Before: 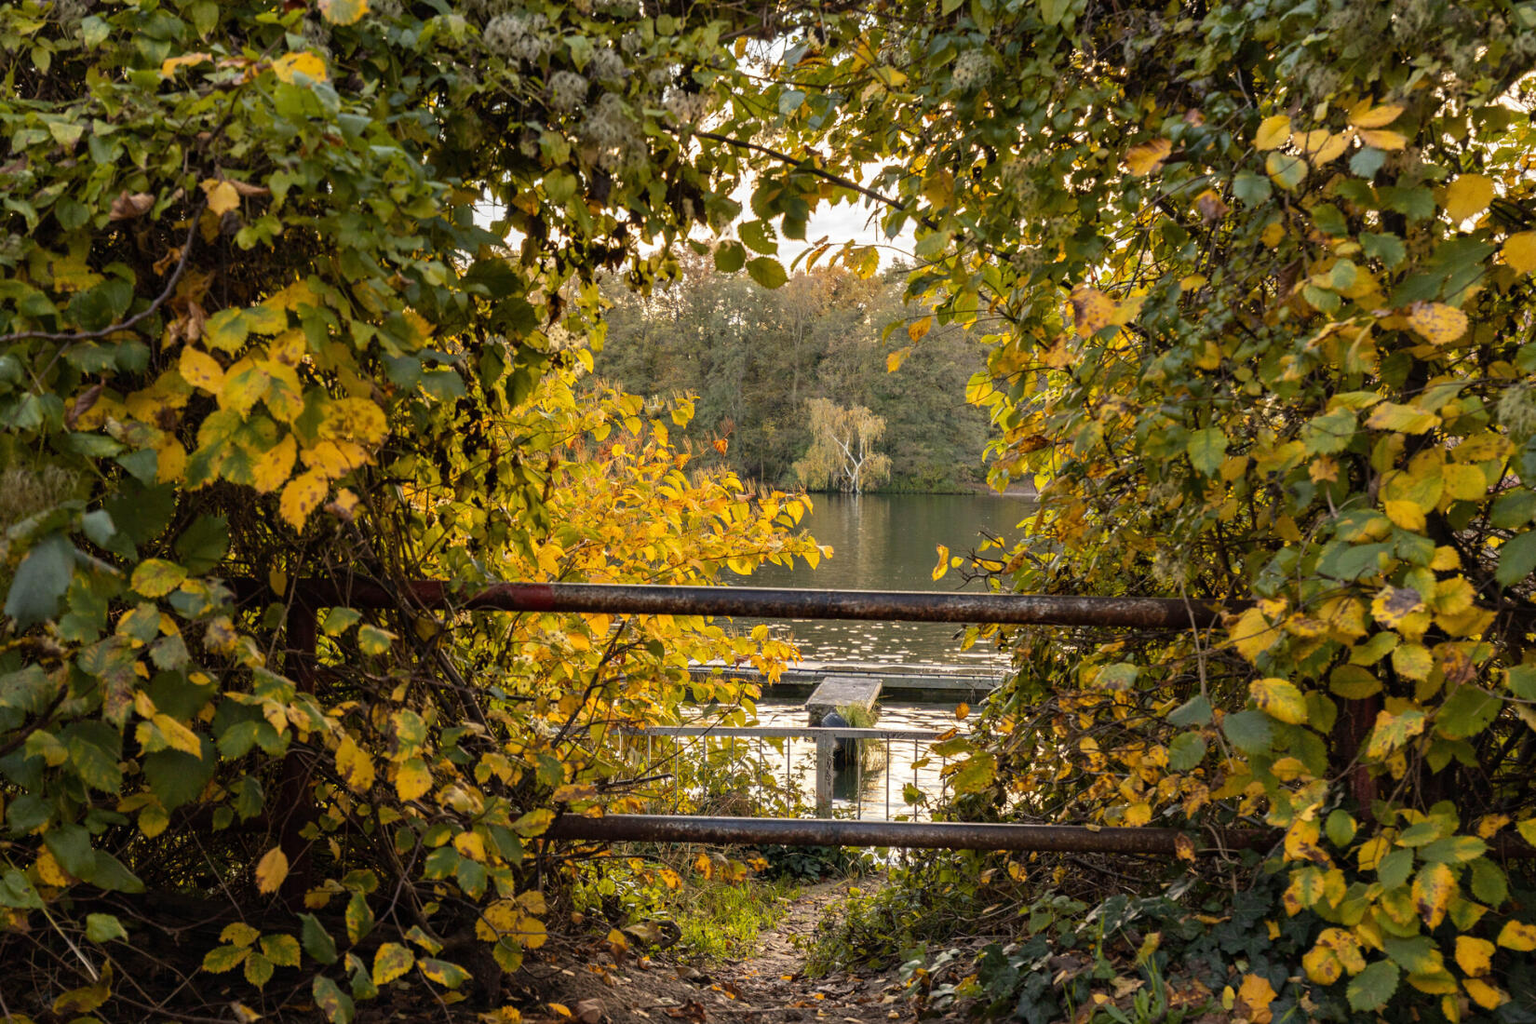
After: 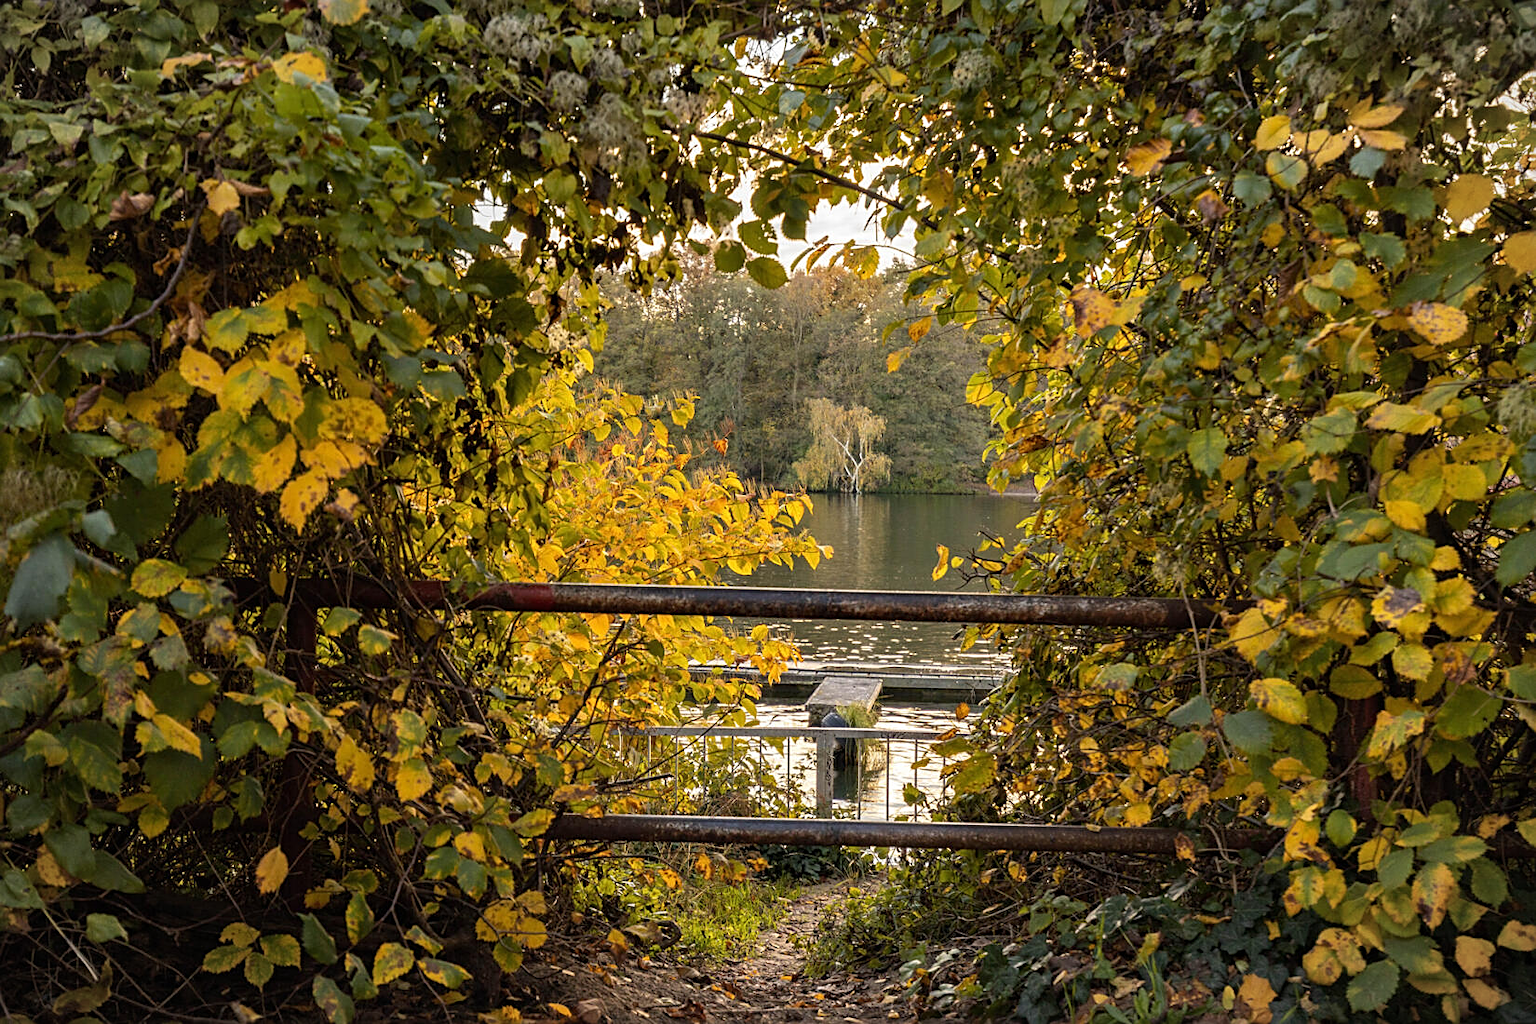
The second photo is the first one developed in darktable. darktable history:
sharpen: on, module defaults
vignetting: fall-off start 100%, fall-off radius 64.94%, automatic ratio true, unbound false
